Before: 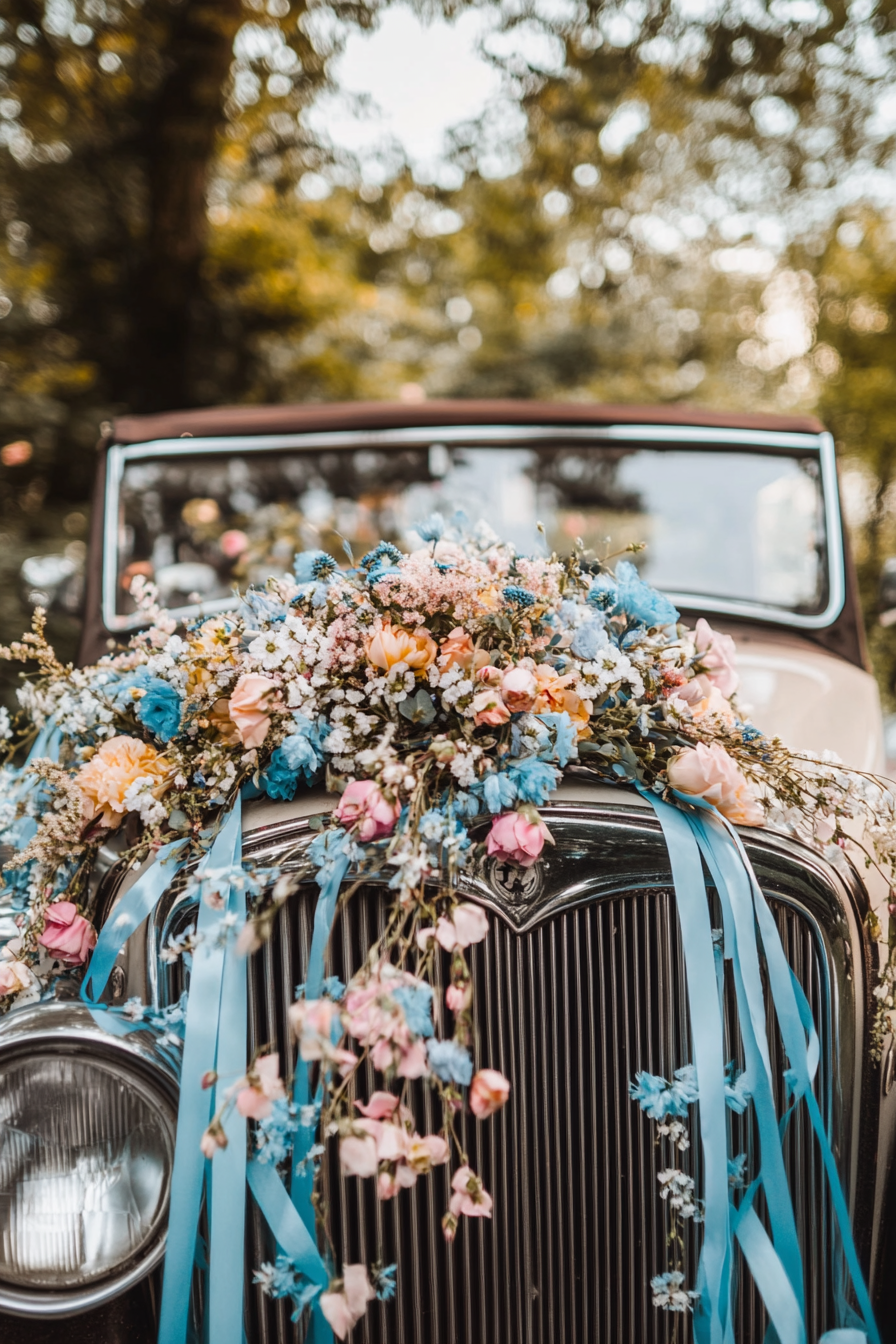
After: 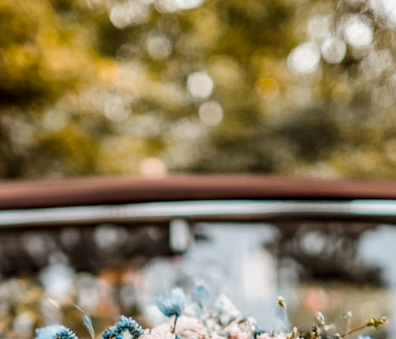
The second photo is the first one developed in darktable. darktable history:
haze removal: compatibility mode true, adaptive false
shadows and highlights: shadows 43.88, white point adjustment -1.43, soften with gaussian
local contrast: detail 130%
crop: left 28.97%, top 16.805%, right 26.775%, bottom 57.914%
